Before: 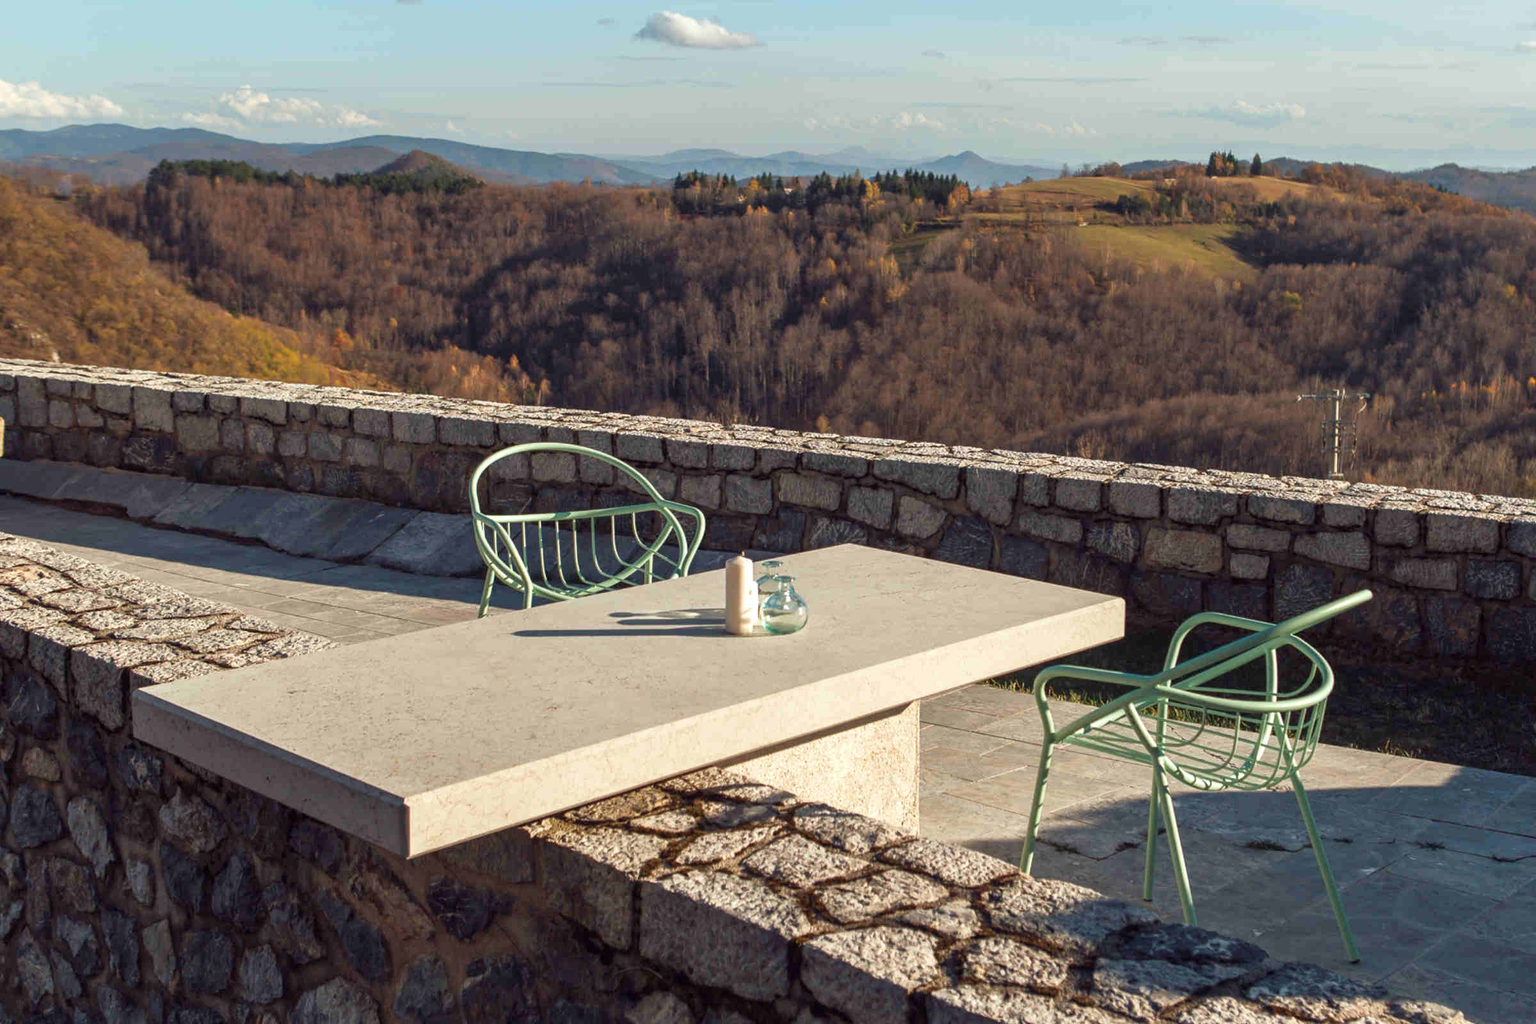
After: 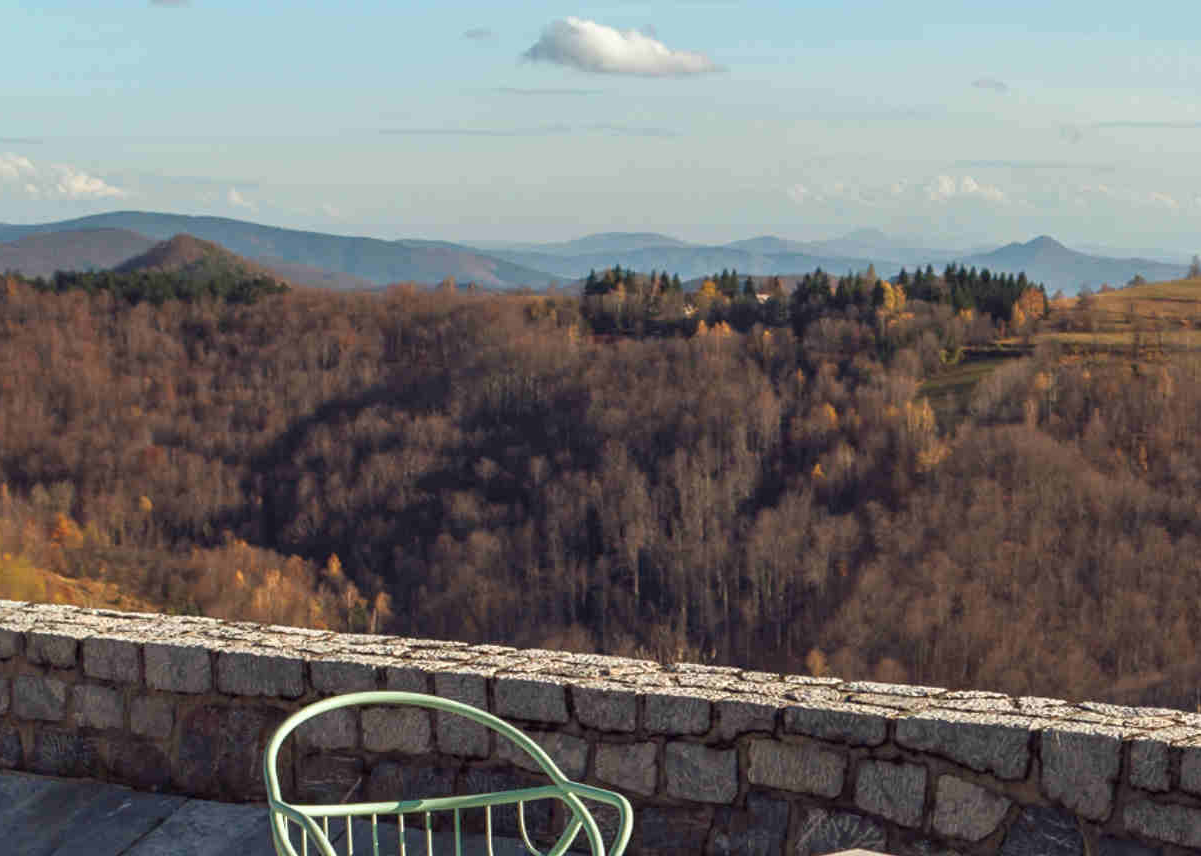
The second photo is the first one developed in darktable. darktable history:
crop: left 19.556%, right 30.401%, bottom 46.458%
exposure: compensate highlight preservation false
